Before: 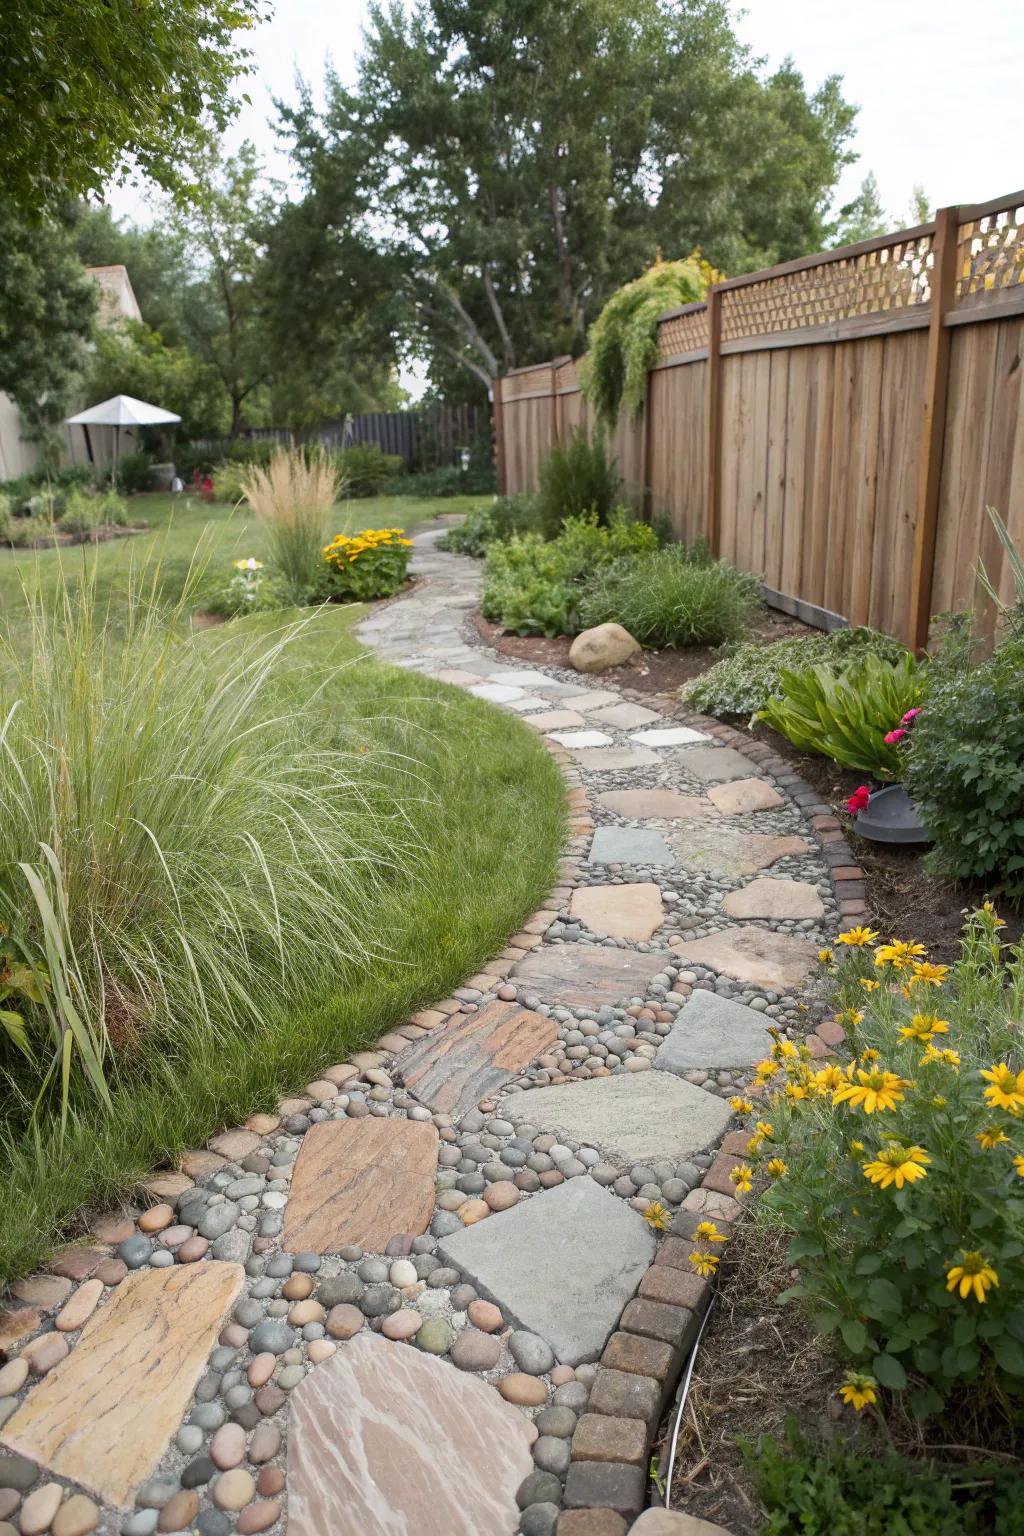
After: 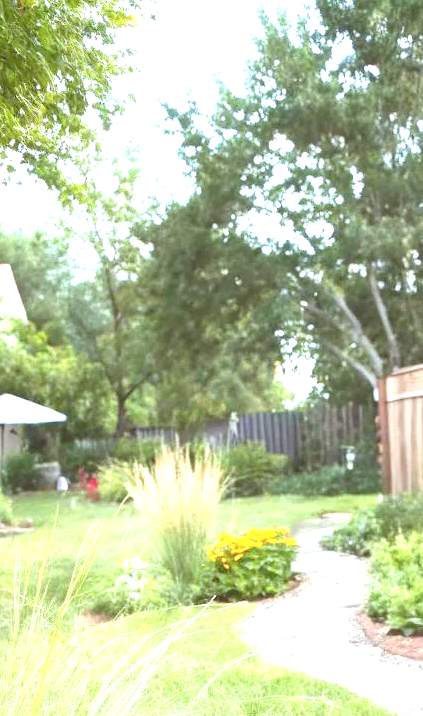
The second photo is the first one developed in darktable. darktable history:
color correction: highlights a* -3.22, highlights b* -6.1, shadows a* 3.04, shadows b* 5.45
crop and rotate: left 11.299%, top 0.118%, right 47.352%, bottom 53.21%
exposure: black level correction 0.001, exposure 1.711 EV, compensate highlight preservation false
tone curve: curves: ch0 [(0, 0) (0.003, 0.144) (0.011, 0.149) (0.025, 0.159) (0.044, 0.183) (0.069, 0.207) (0.1, 0.236) (0.136, 0.269) (0.177, 0.303) (0.224, 0.339) (0.277, 0.38) (0.335, 0.428) (0.399, 0.478) (0.468, 0.539) (0.543, 0.604) (0.623, 0.679) (0.709, 0.755) (0.801, 0.836) (0.898, 0.918) (1, 1)], color space Lab, independent channels, preserve colors none
